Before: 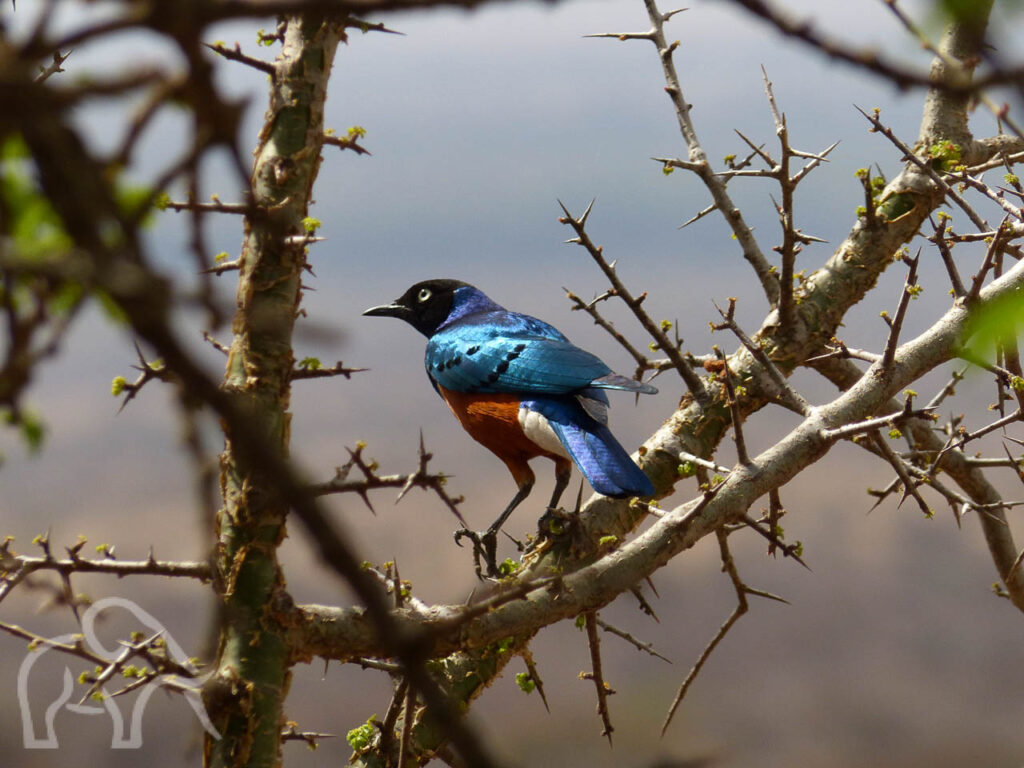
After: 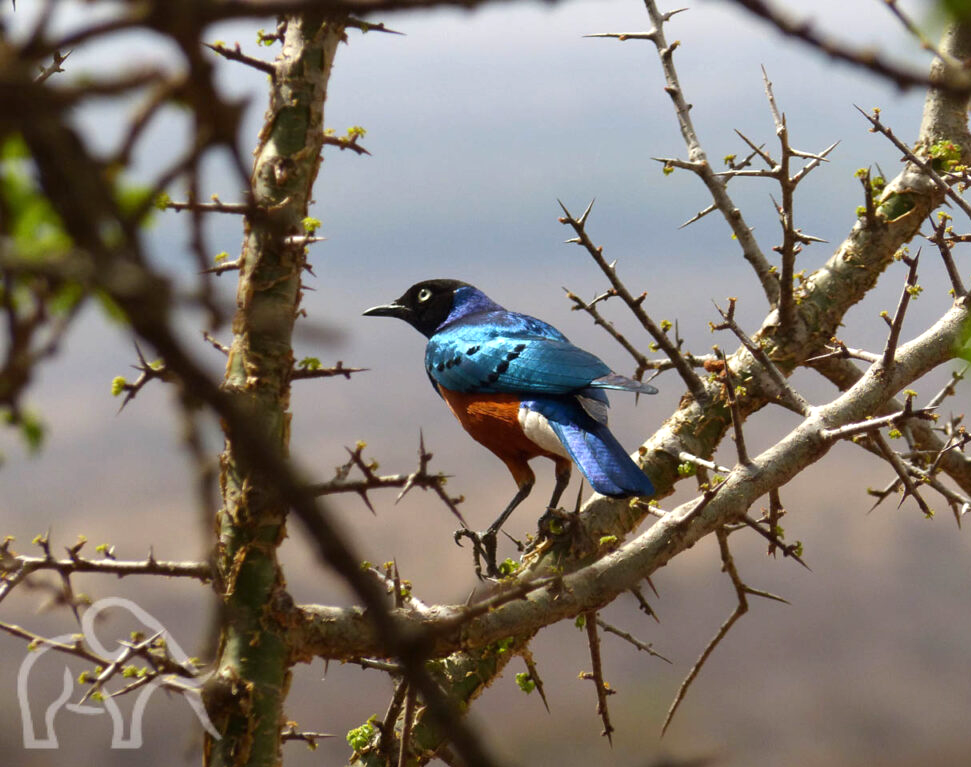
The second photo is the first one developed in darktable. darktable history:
crop and rotate: right 5.167%
exposure: black level correction 0, exposure 0.3 EV, compensate highlight preservation false
